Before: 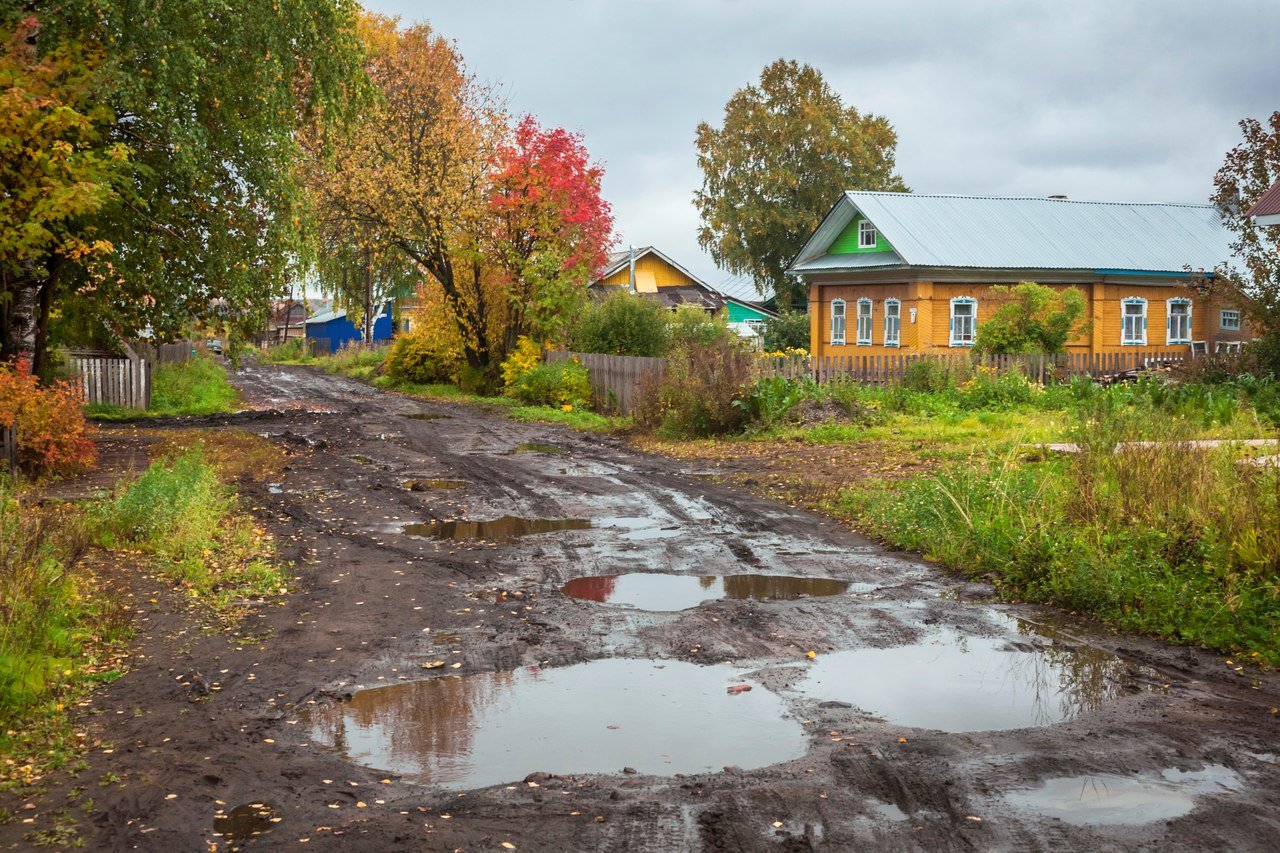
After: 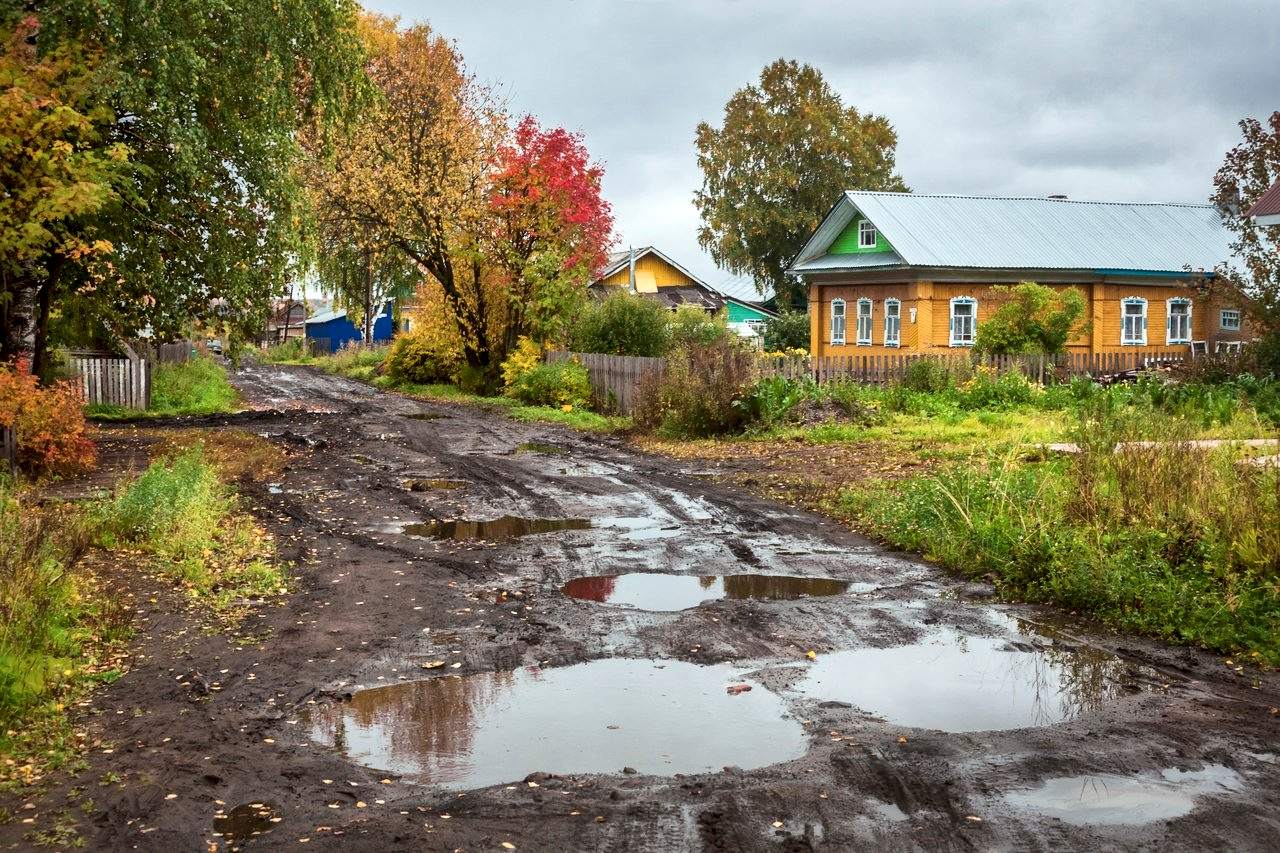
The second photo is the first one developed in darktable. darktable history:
local contrast: mode bilateral grid, contrast 26, coarseness 59, detail 150%, midtone range 0.2
